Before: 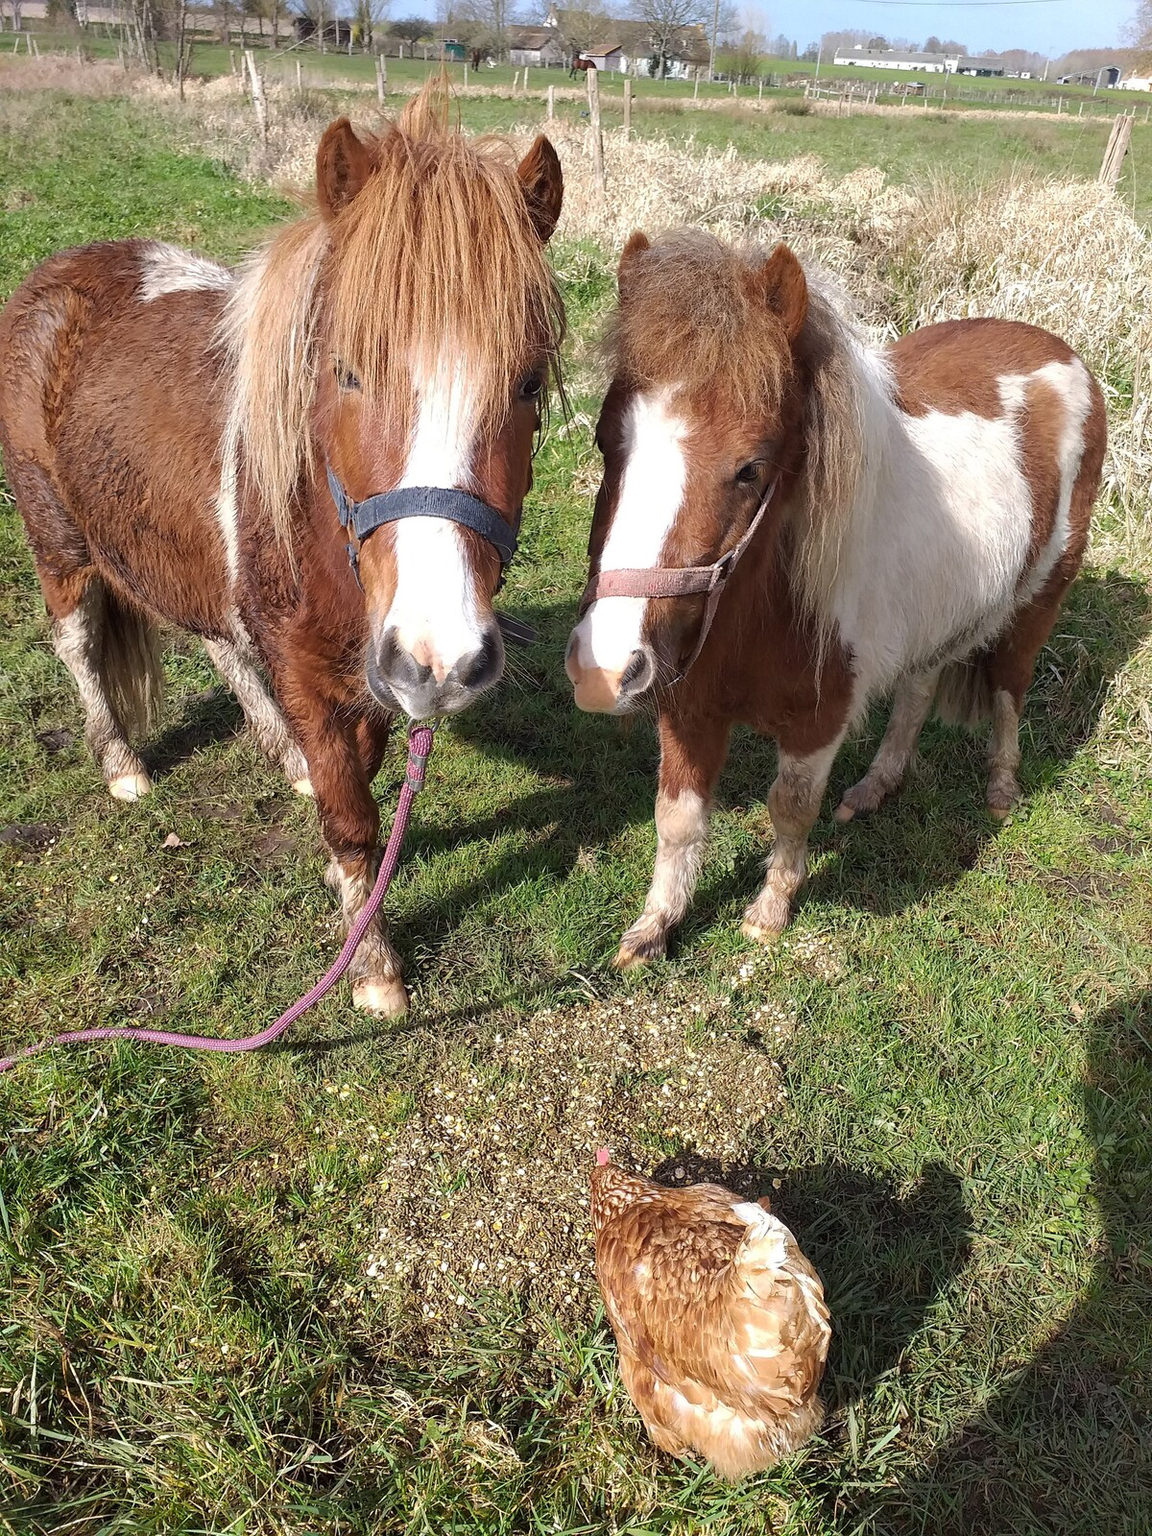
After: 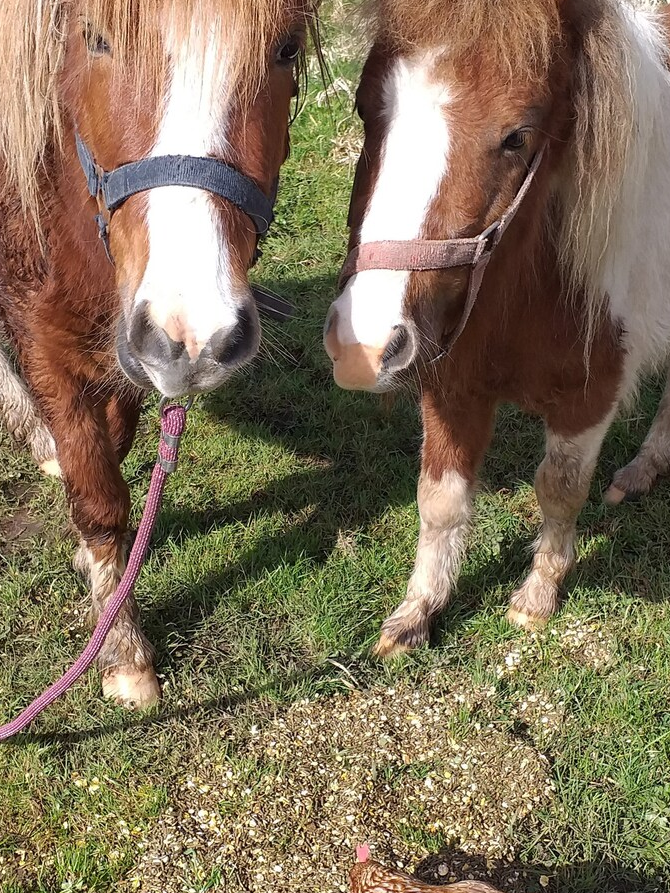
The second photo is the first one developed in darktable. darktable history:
color balance: on, module defaults
crop and rotate: left 22.13%, top 22.054%, right 22.026%, bottom 22.102%
